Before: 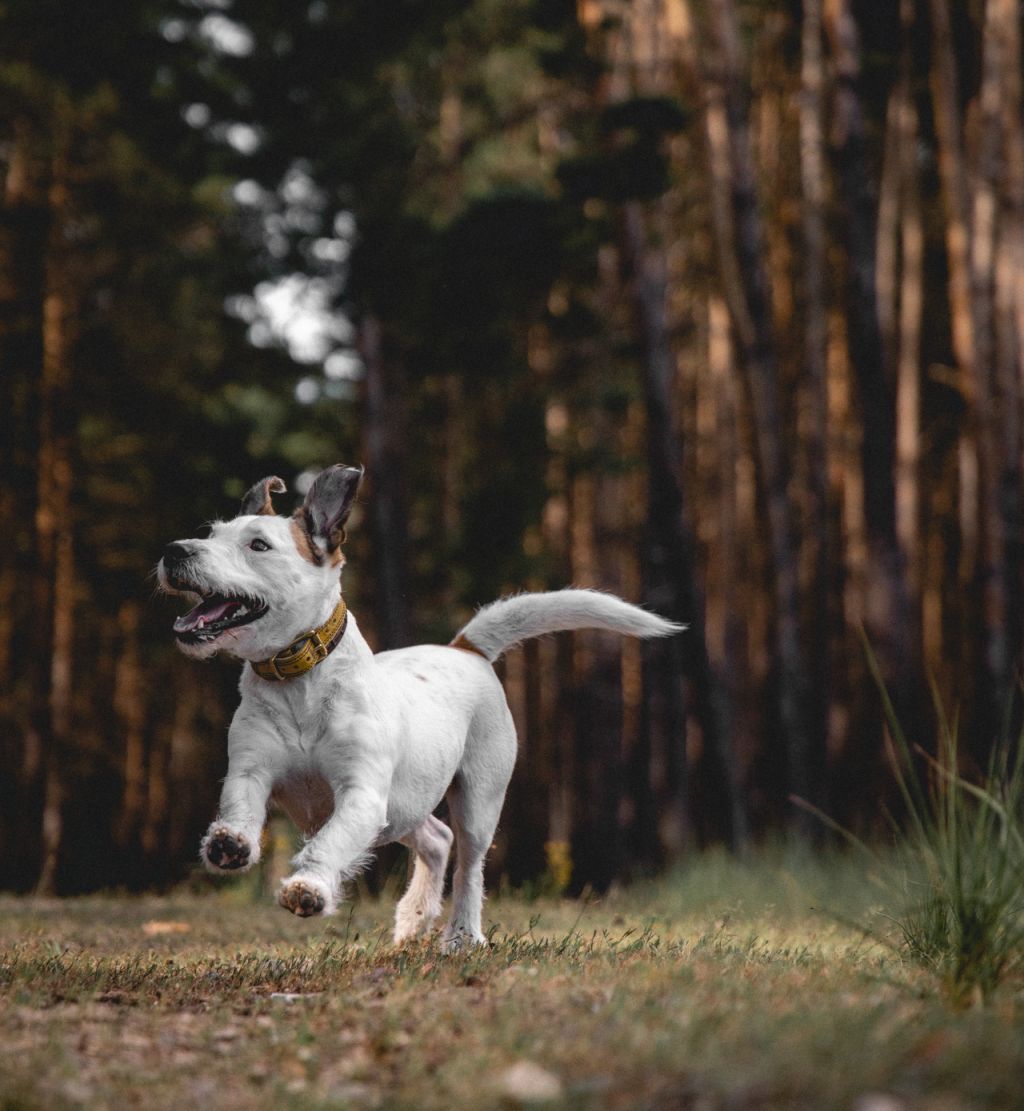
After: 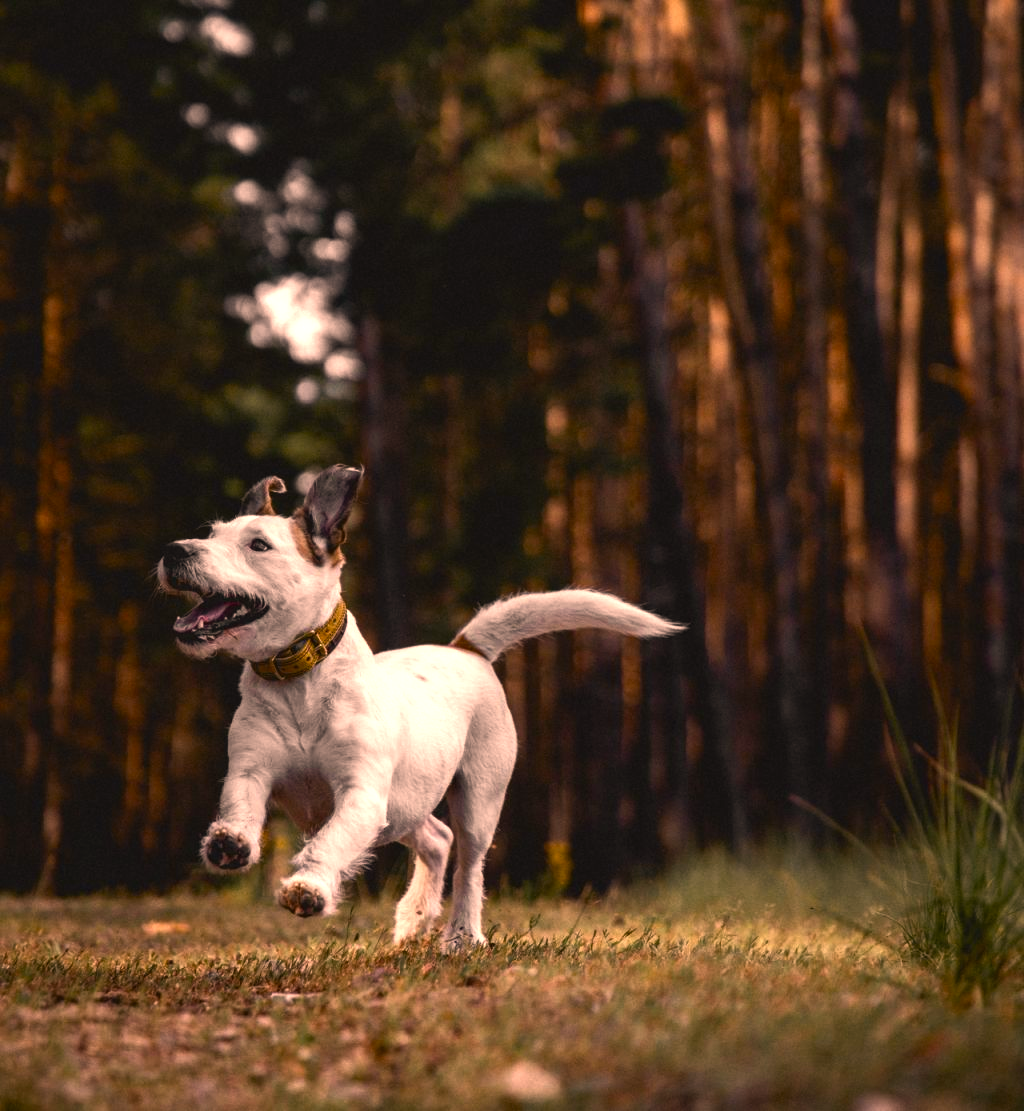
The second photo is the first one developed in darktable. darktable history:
color correction: highlights a* 22.39, highlights b* 22.4
color balance rgb: perceptual saturation grading › global saturation 20%, perceptual saturation grading › highlights -24.949%, perceptual saturation grading › shadows 24.238%, perceptual brilliance grading › global brilliance 14.578%, perceptual brilliance grading › shadows -34.421%
